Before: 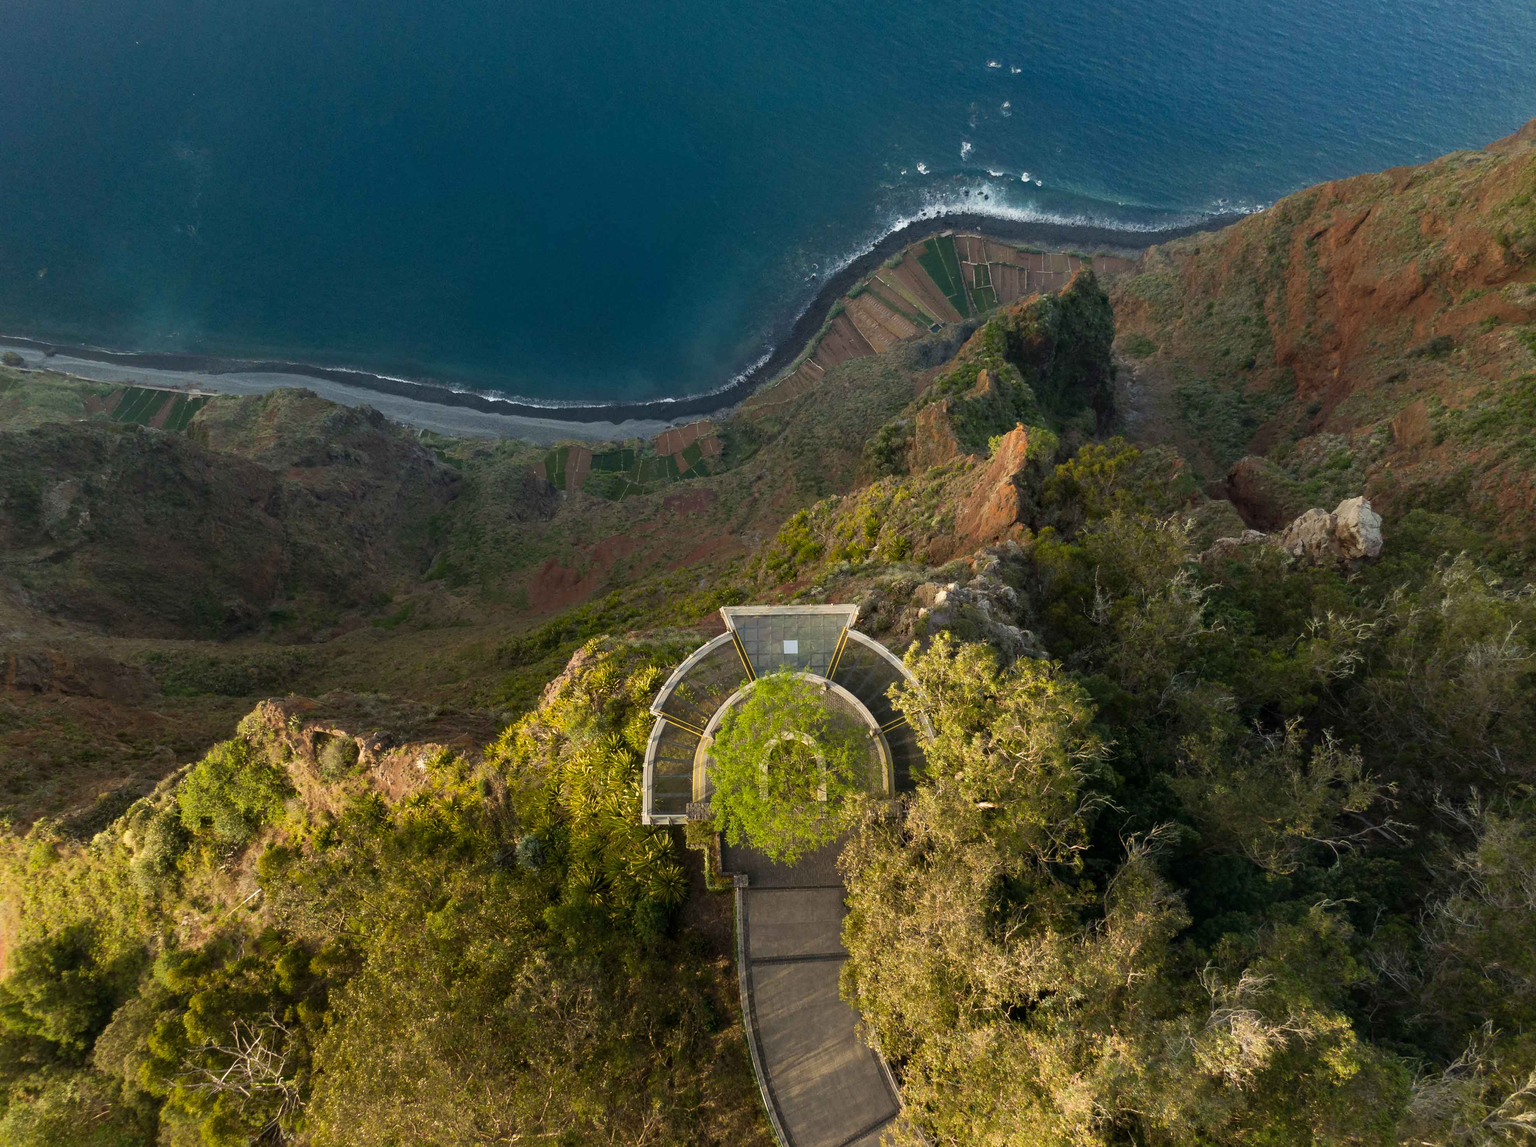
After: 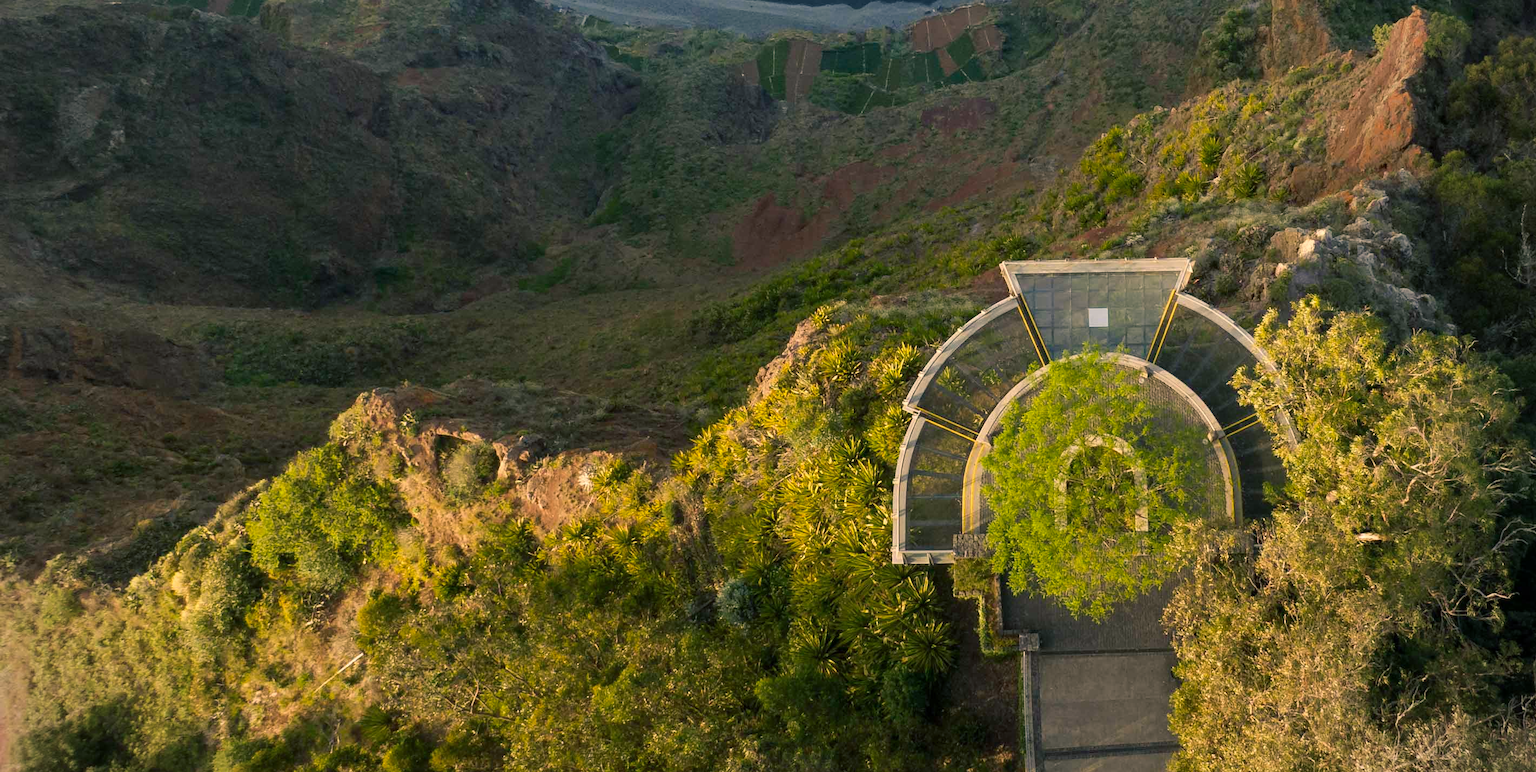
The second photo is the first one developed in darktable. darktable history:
vignetting: width/height ratio 1.094
color balance rgb: shadows lift › chroma 5.41%, shadows lift › hue 240°, highlights gain › chroma 3.74%, highlights gain › hue 60°, saturation formula JzAzBz (2021)
crop: top 36.498%, right 27.964%, bottom 14.995%
contrast brightness saturation: contrast 0.04, saturation 0.07
